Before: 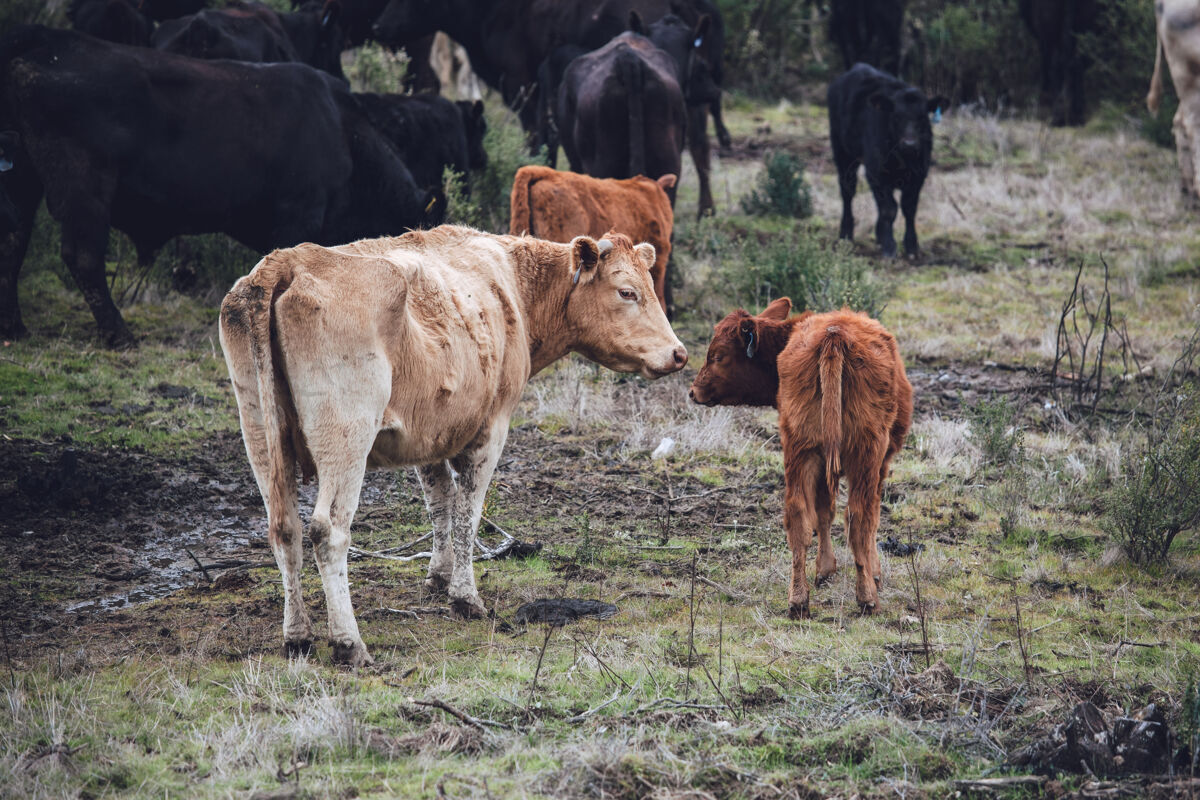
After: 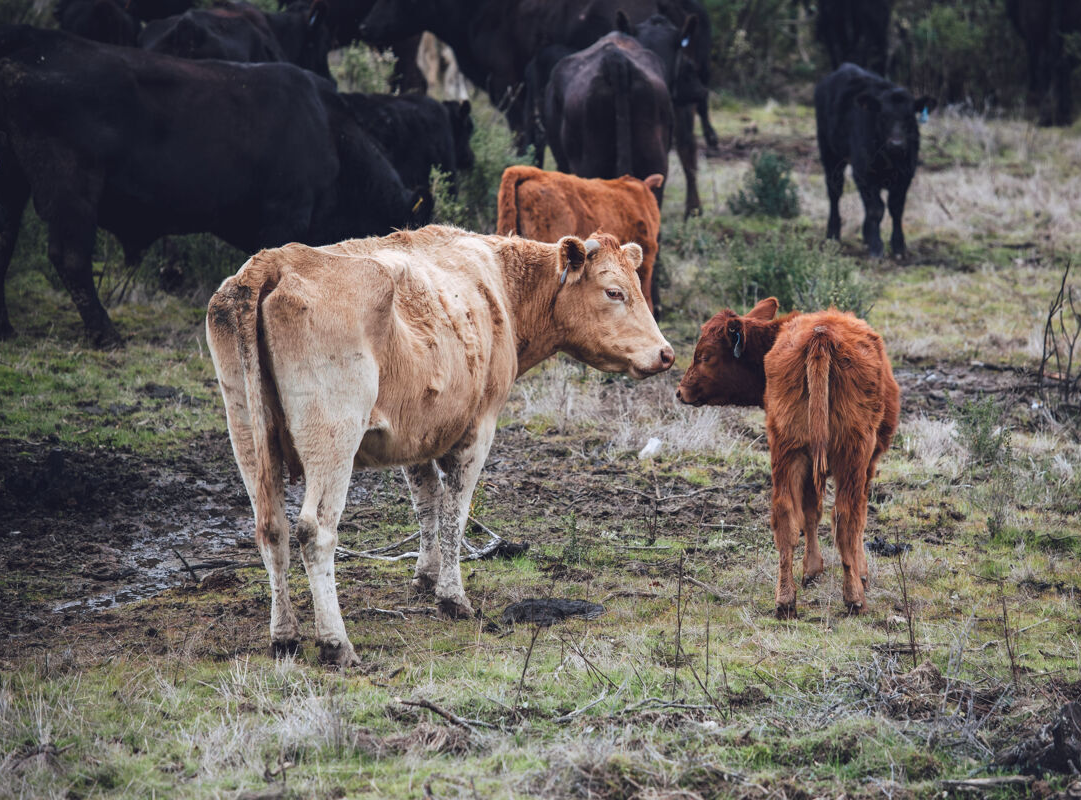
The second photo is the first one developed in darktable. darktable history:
crop and rotate: left 1.088%, right 8.807%
color zones: curves: ch1 [(0, 0.525) (0.143, 0.556) (0.286, 0.52) (0.429, 0.5) (0.571, 0.5) (0.714, 0.5) (0.857, 0.503) (1, 0.525)]
